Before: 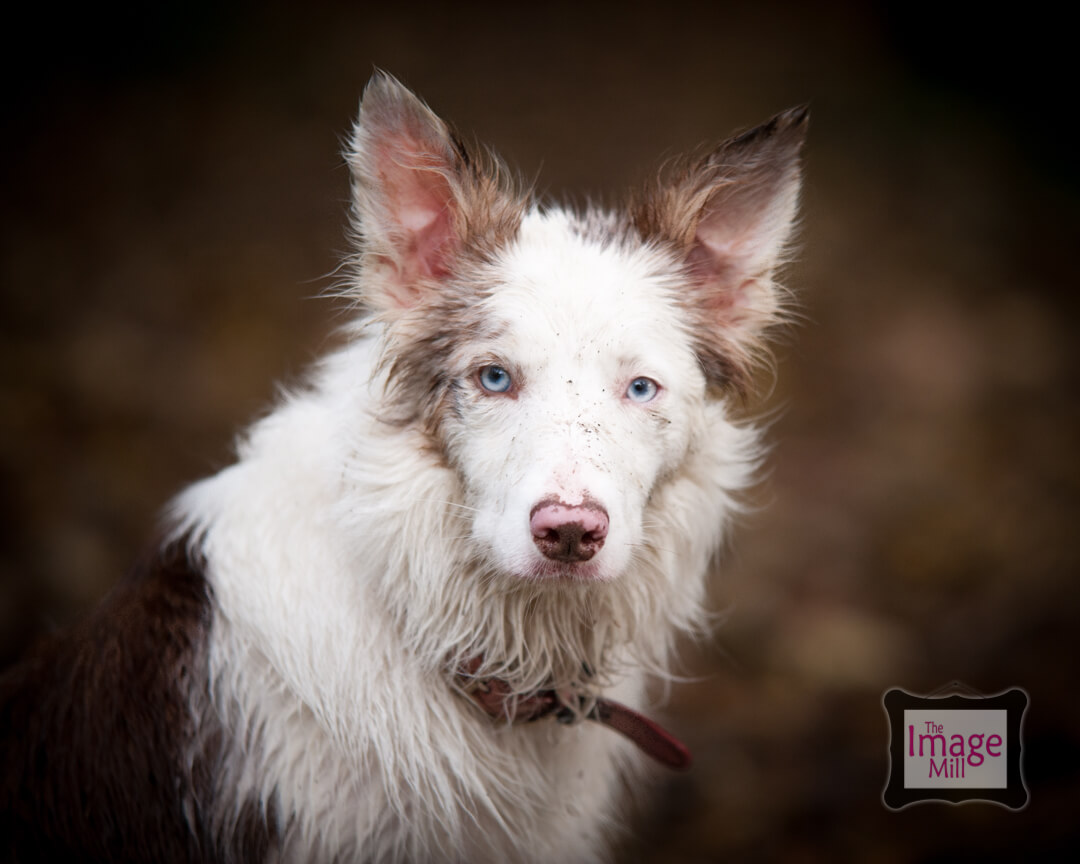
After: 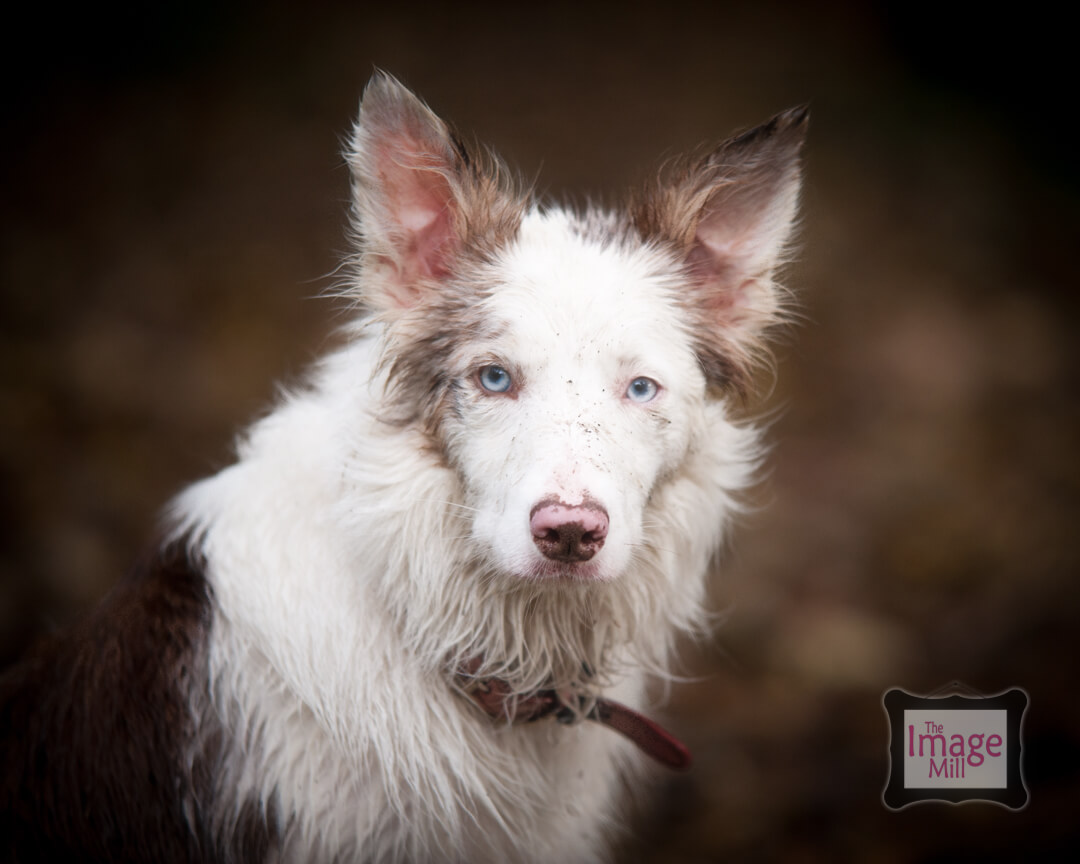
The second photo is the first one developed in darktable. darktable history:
color correction: saturation 0.98
haze removal: strength -0.1, adaptive false
